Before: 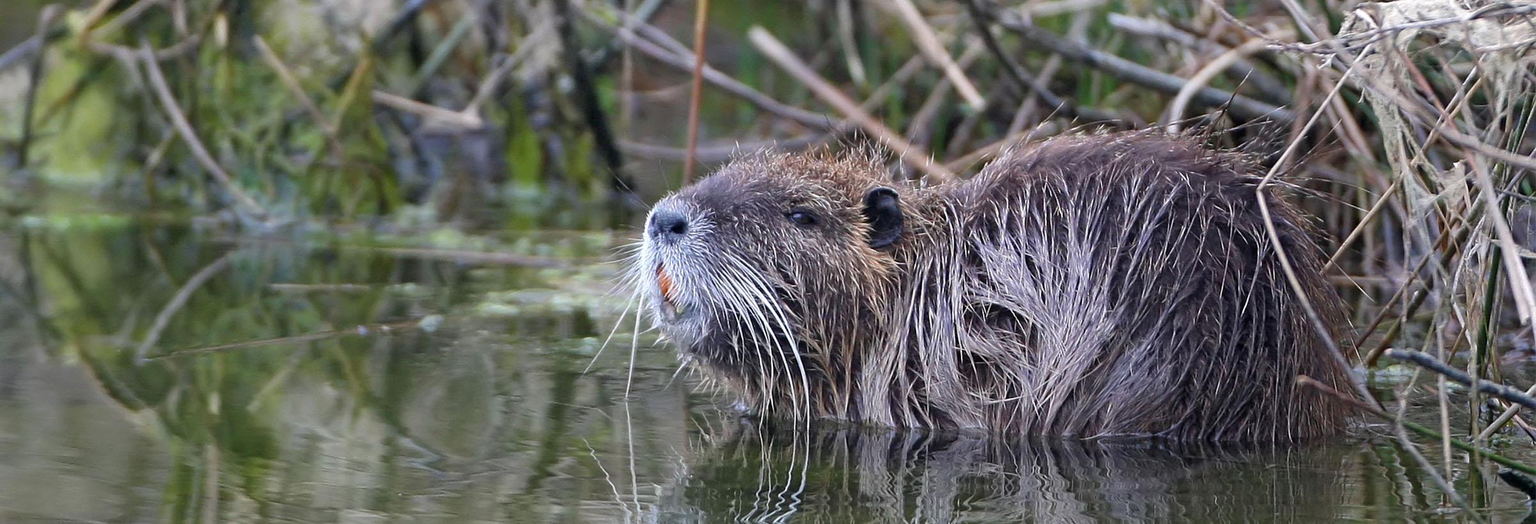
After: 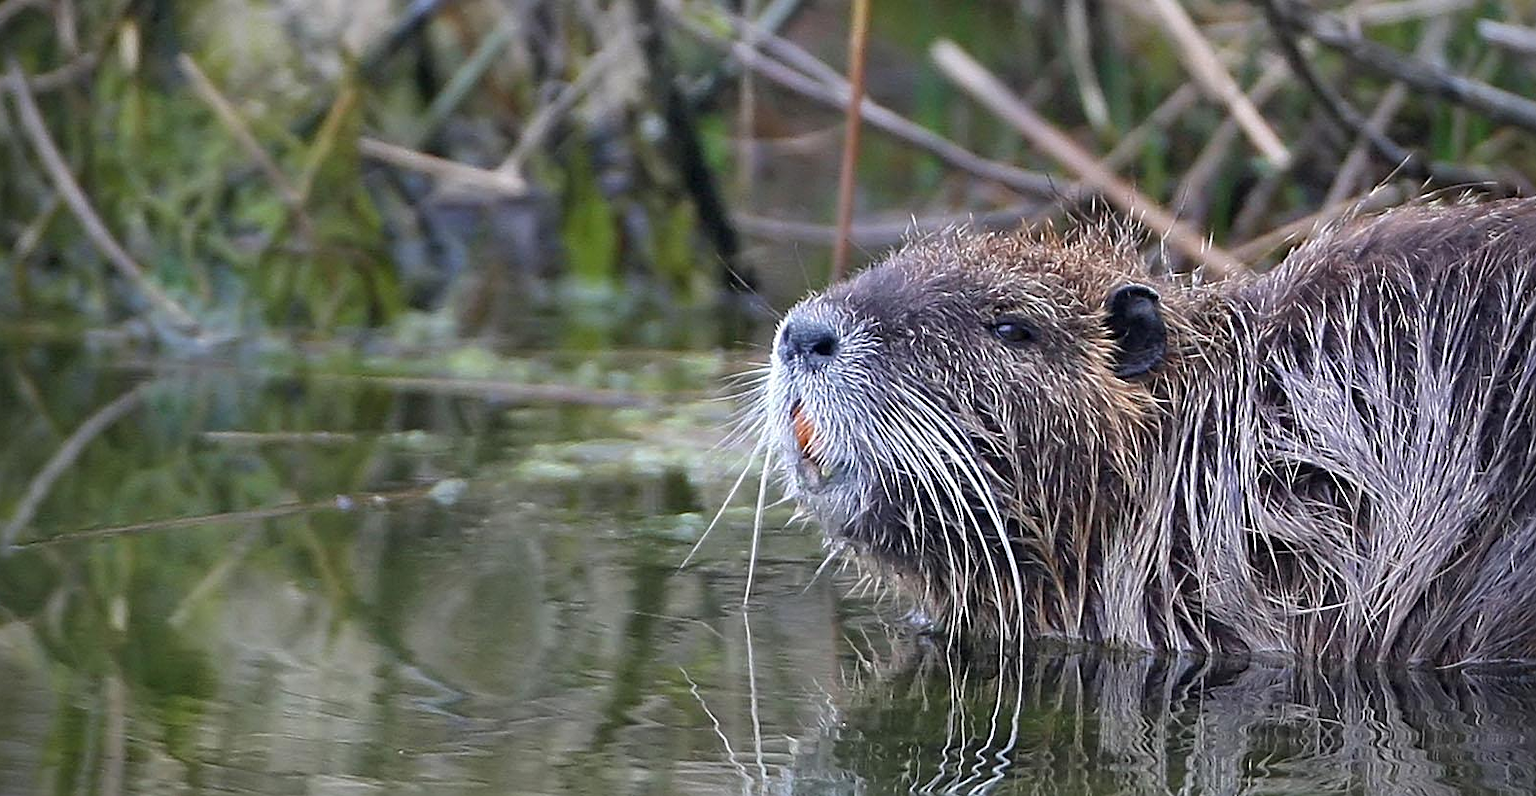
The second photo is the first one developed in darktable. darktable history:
vignetting: fall-off start 79.66%, saturation 0
sharpen: on, module defaults
crop and rotate: left 8.879%, right 25.309%
